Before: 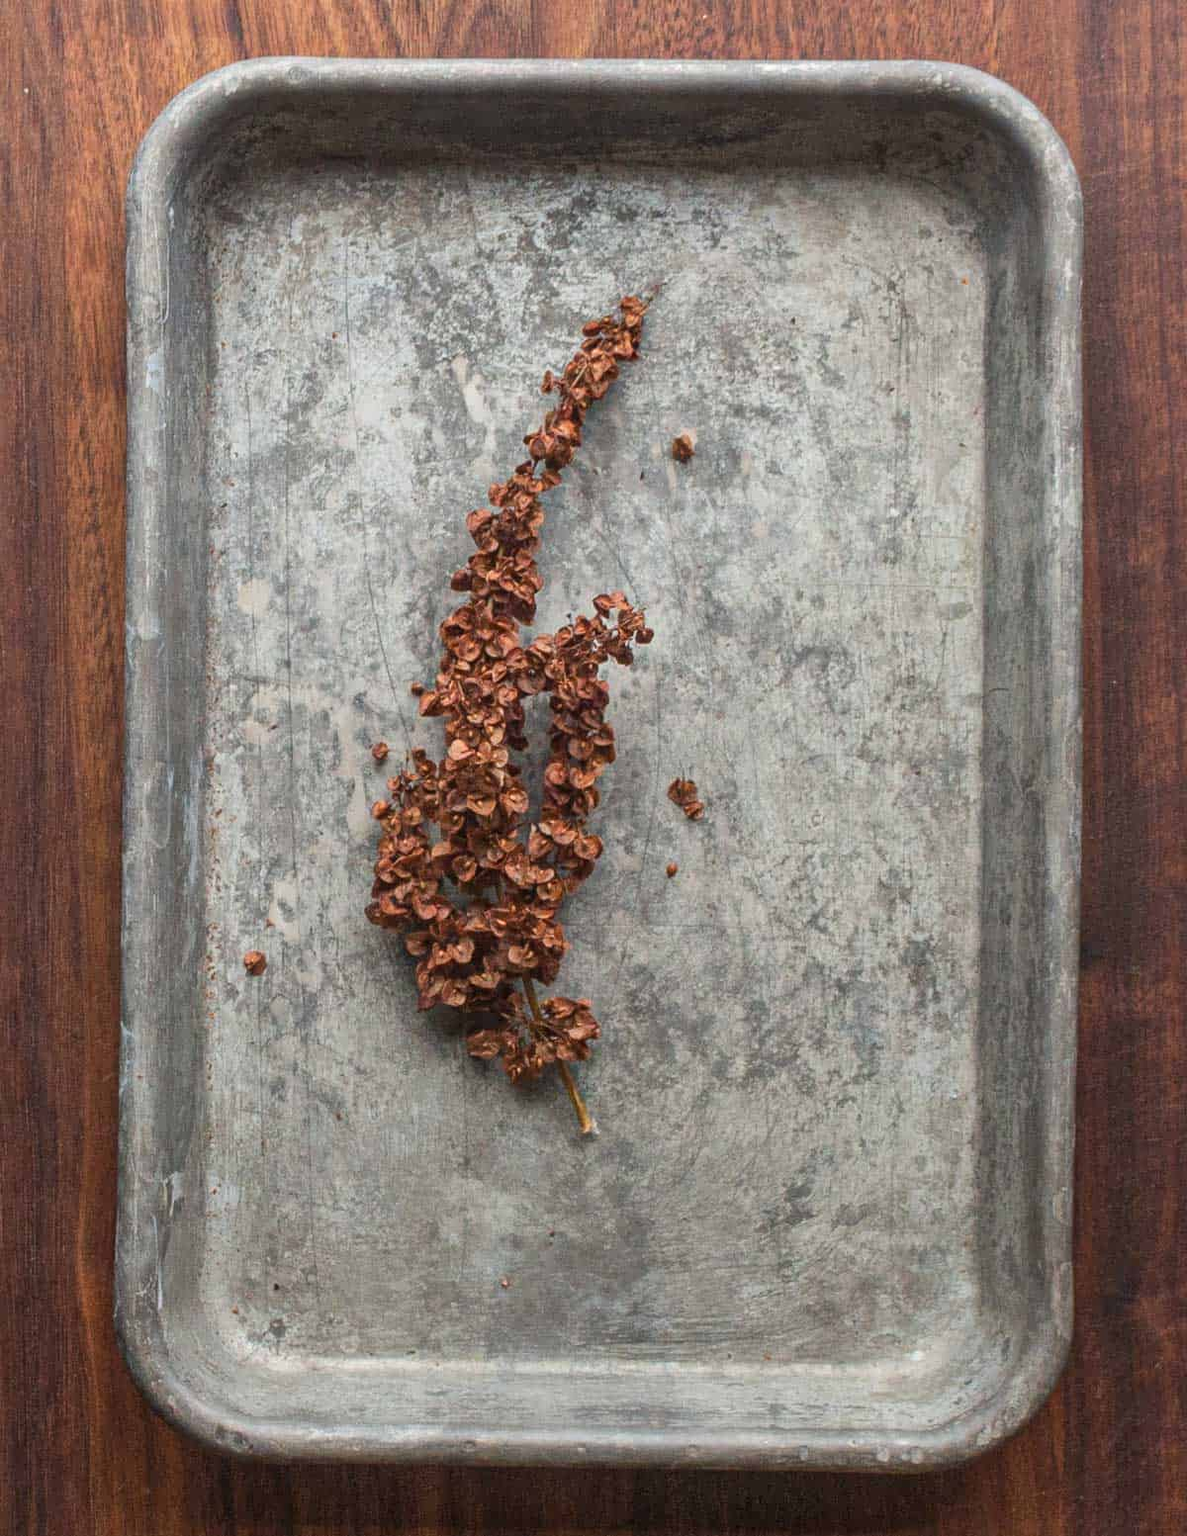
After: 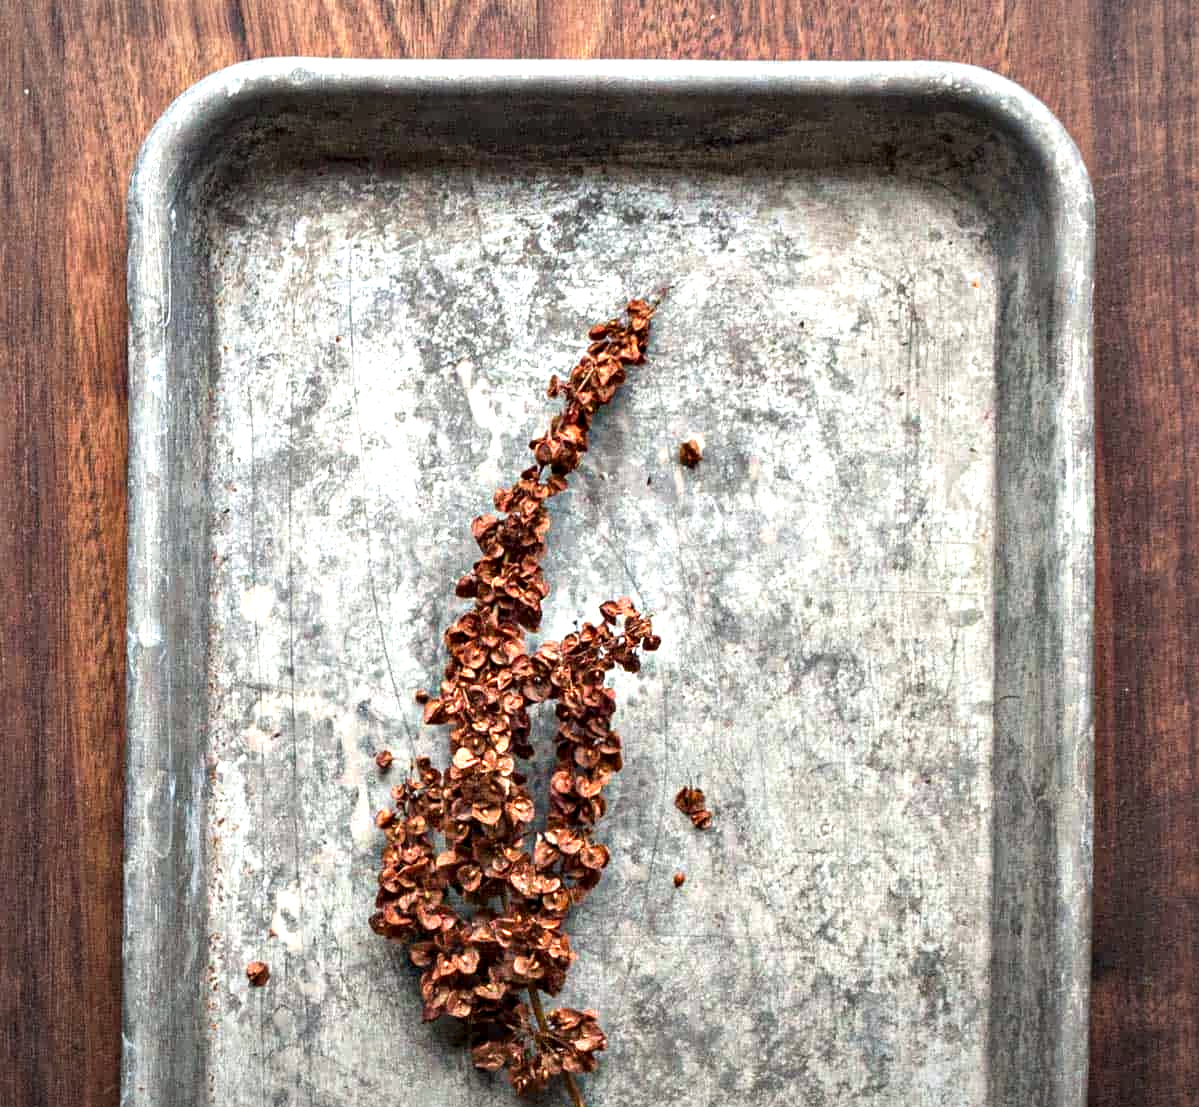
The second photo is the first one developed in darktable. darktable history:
crop: right 0.001%, bottom 28.715%
contrast equalizer: y [[0.6 ×6], [0.55 ×6], [0 ×6], [0 ×6], [0 ×6]]
vignetting: brightness -0.406, saturation -0.309, automatic ratio true
exposure: black level correction 0, exposure 0.702 EV, compensate exposure bias true, compensate highlight preservation false
